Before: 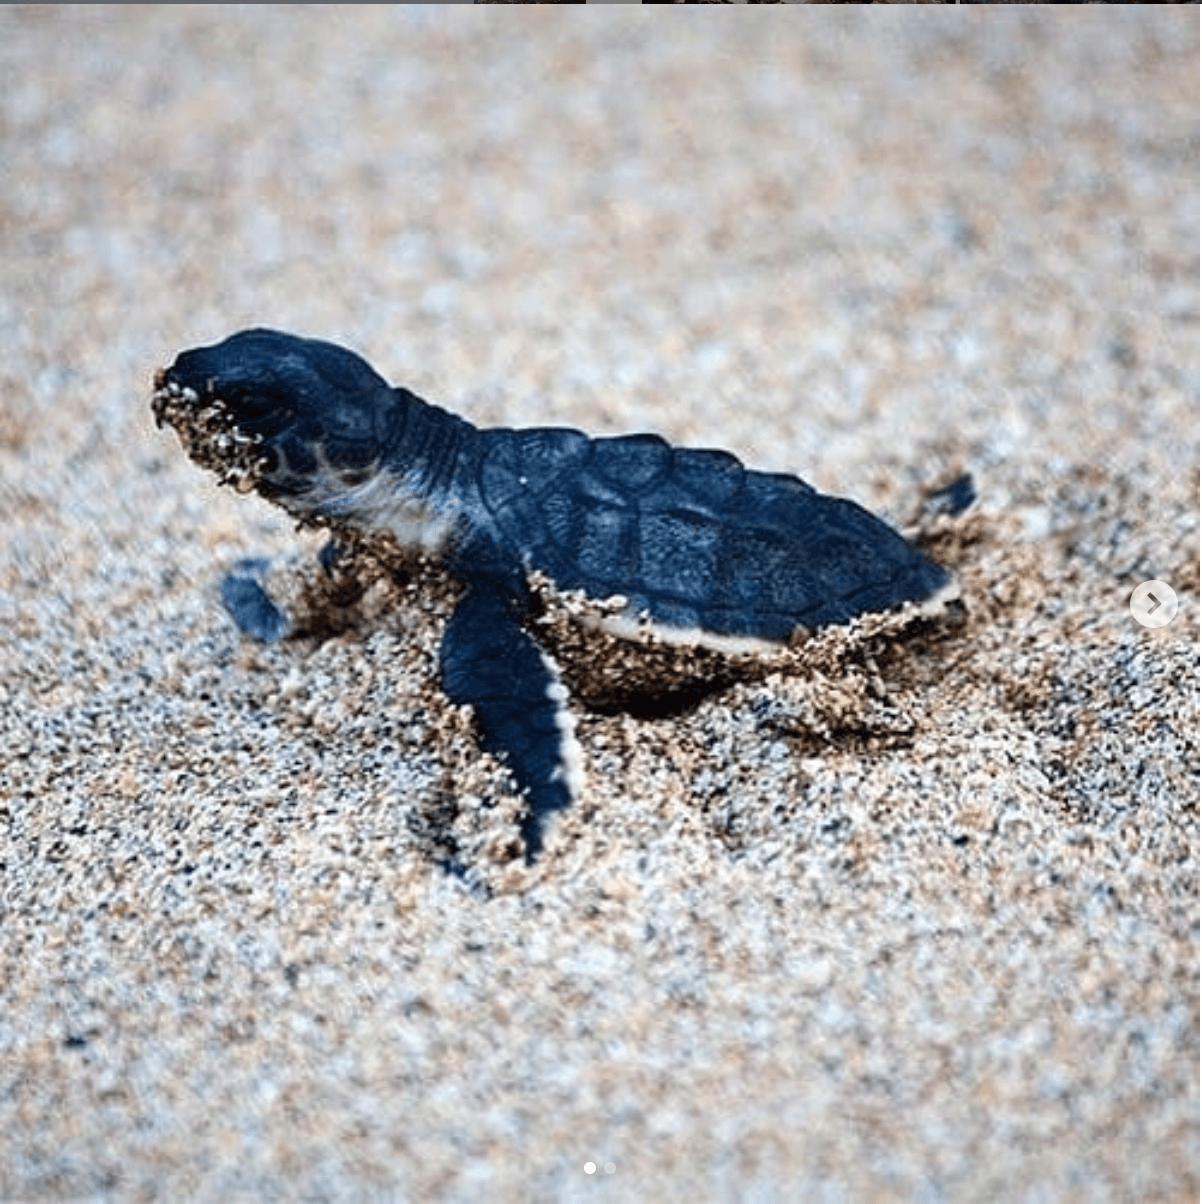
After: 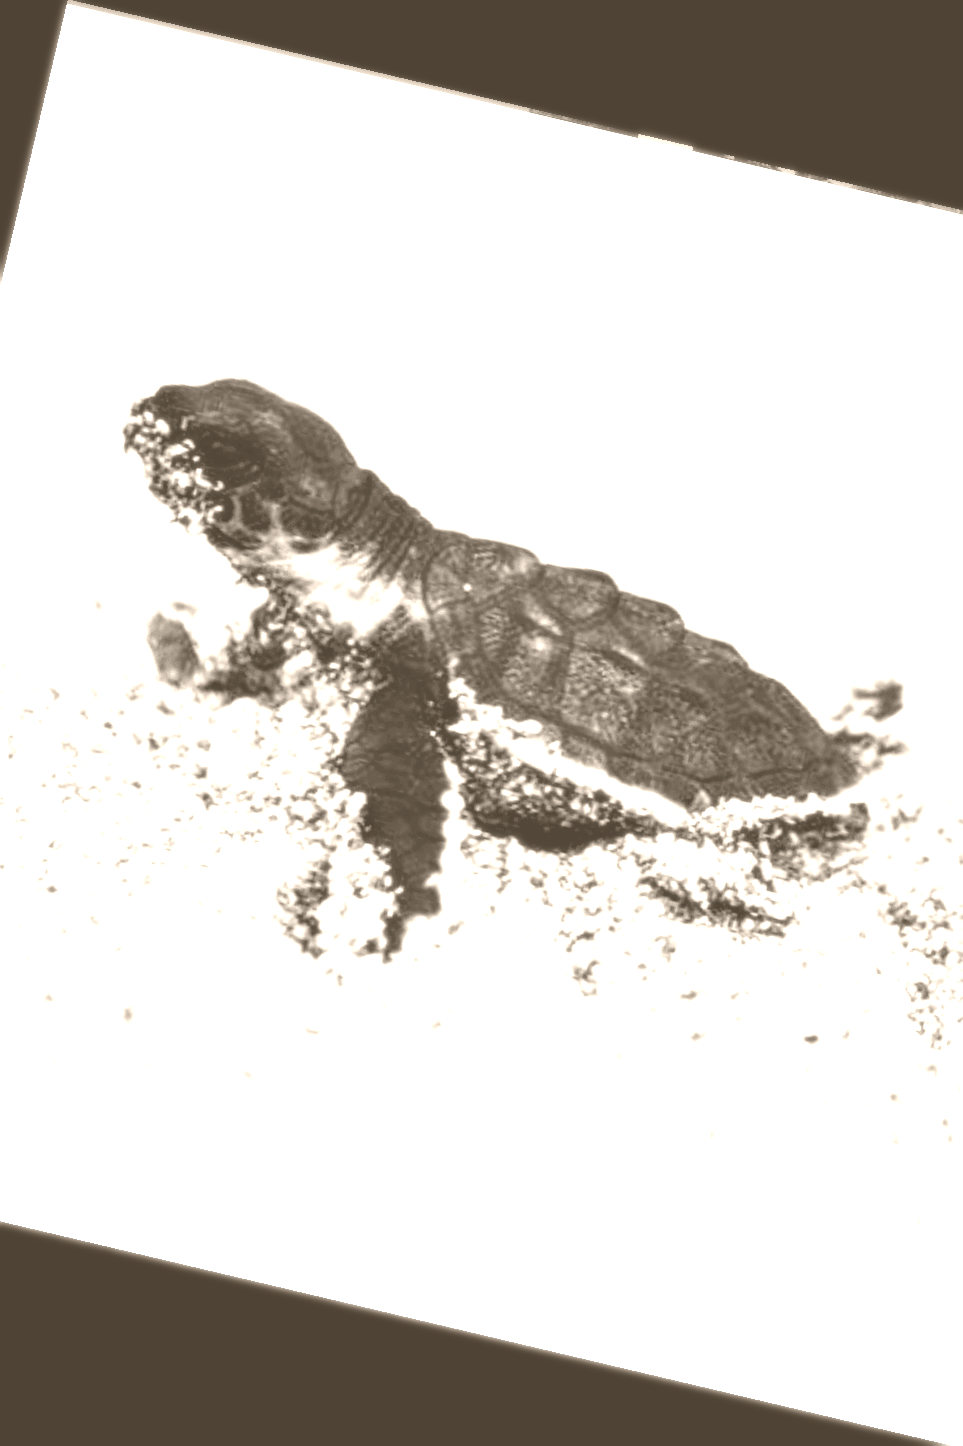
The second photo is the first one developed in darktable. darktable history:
rotate and perspective: rotation 13.27°, automatic cropping off
bloom: size 0%, threshold 54.82%, strength 8.31%
crop and rotate: left 14.385%, right 18.948%
colorize: hue 34.49°, saturation 35.33%, source mix 100%, version 1
